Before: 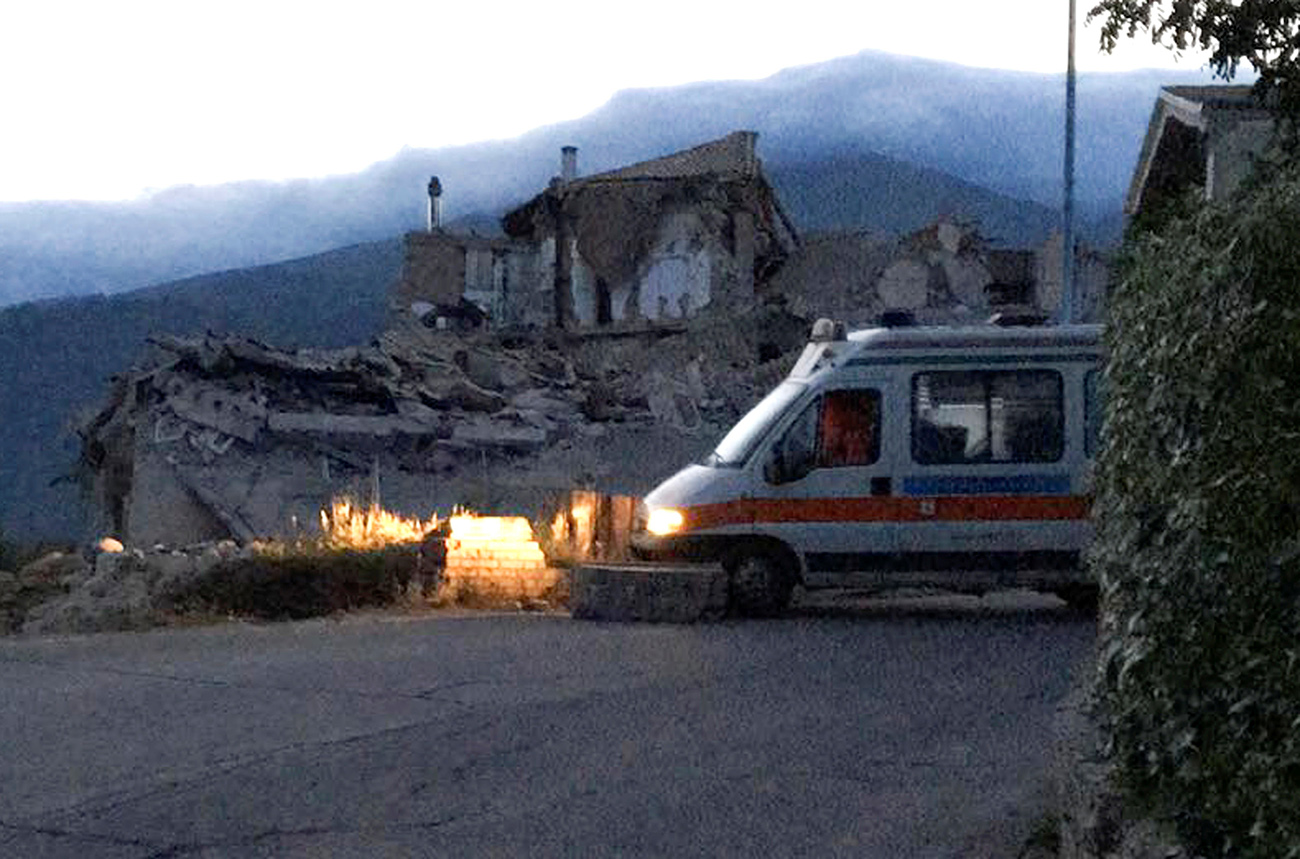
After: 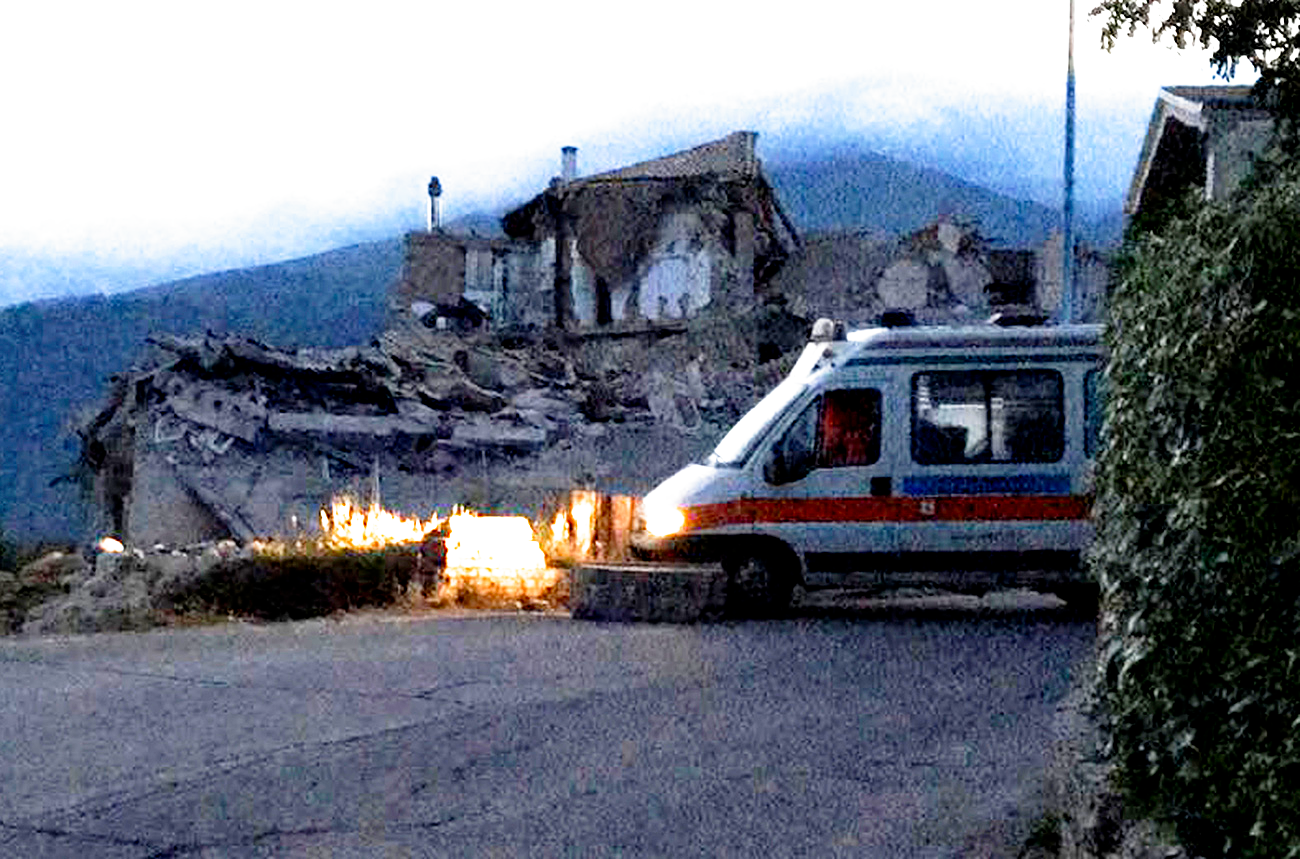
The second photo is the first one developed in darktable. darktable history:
filmic rgb: middle gray luminance 8.66%, black relative exposure -6.25 EV, white relative exposure 2.72 EV, target black luminance 0%, hardness 4.78, latitude 73.78%, contrast 1.336, shadows ↔ highlights balance 9.51%, add noise in highlights 0.001, preserve chrominance no, color science v3 (2019), use custom middle-gray values true, contrast in highlights soft
